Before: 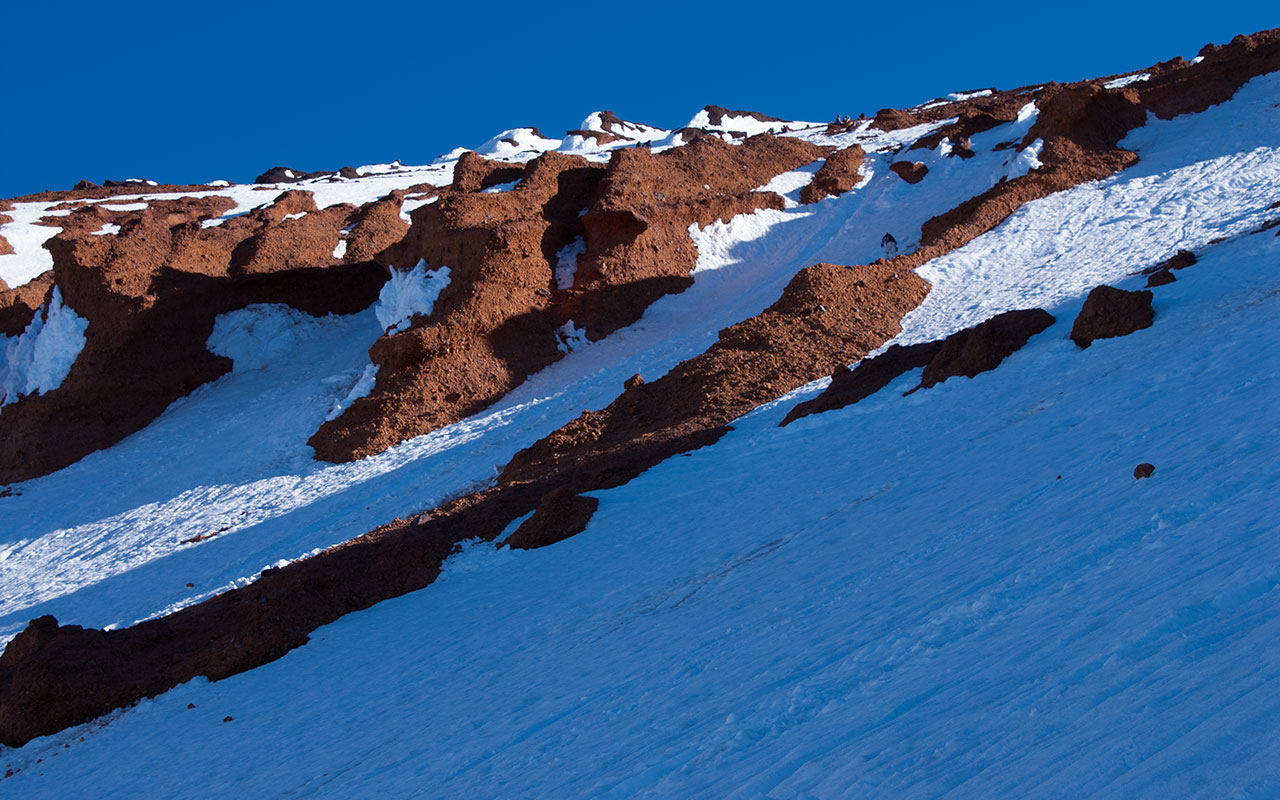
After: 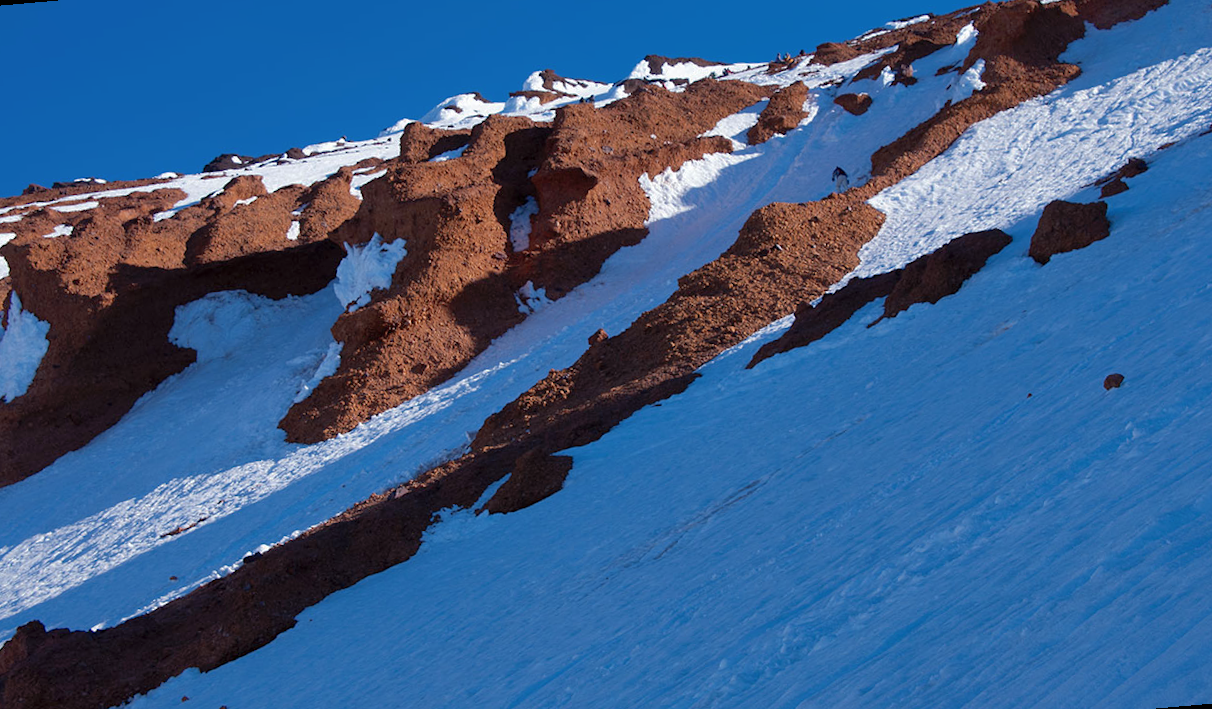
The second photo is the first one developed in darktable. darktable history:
shadows and highlights: on, module defaults
rotate and perspective: rotation -5°, crop left 0.05, crop right 0.952, crop top 0.11, crop bottom 0.89
